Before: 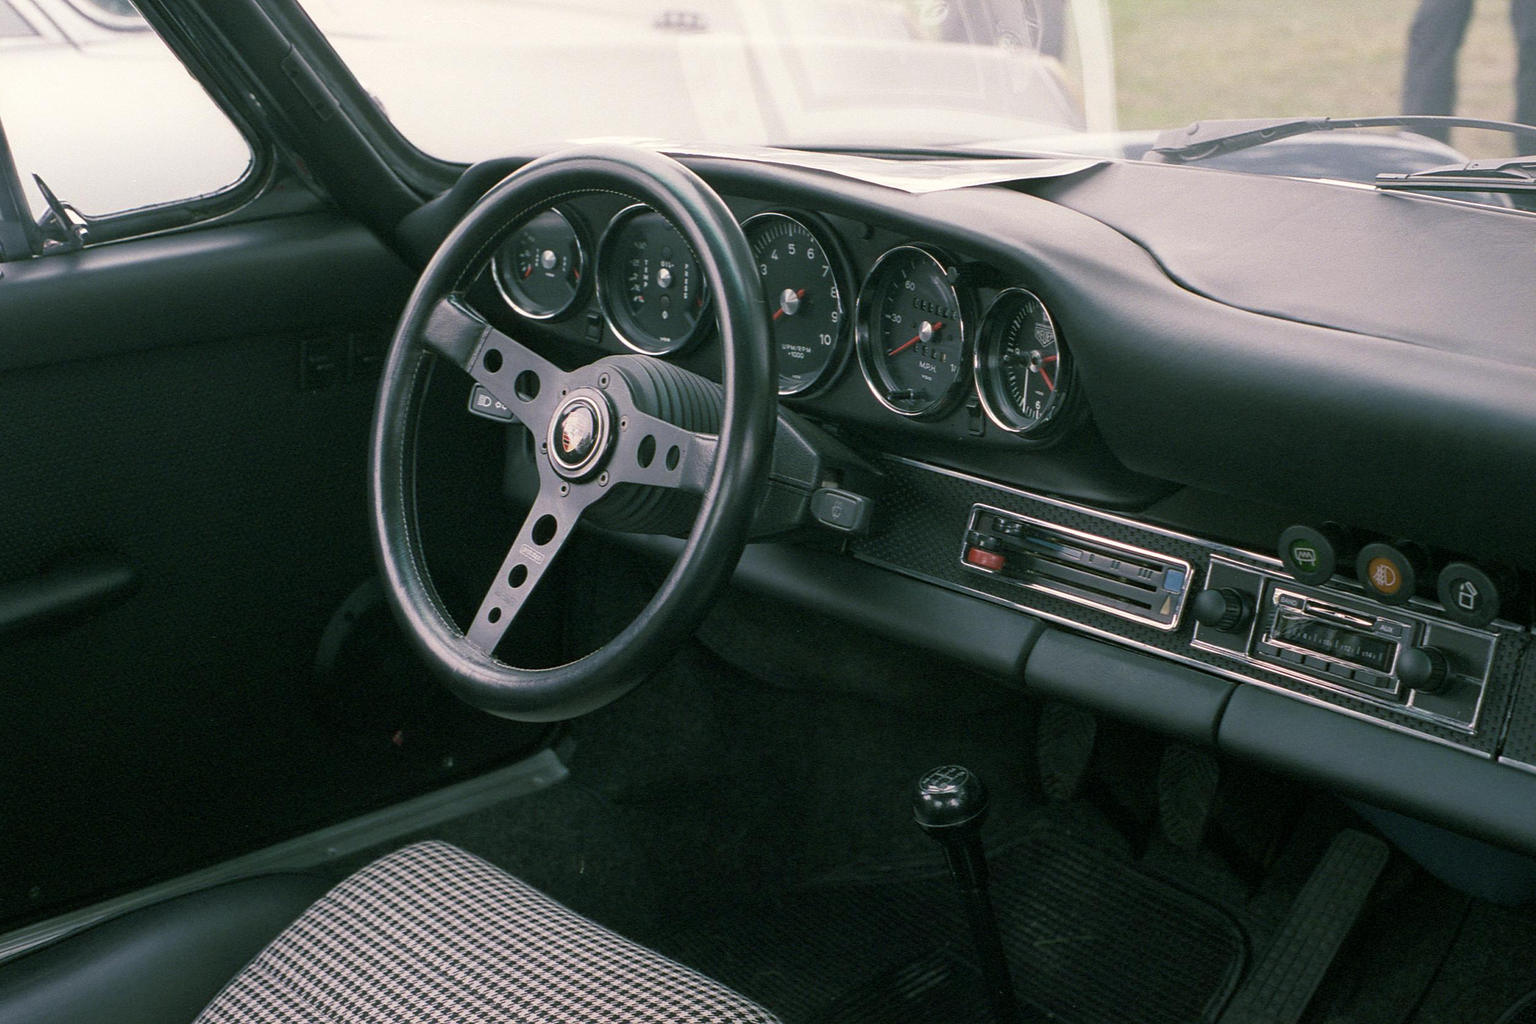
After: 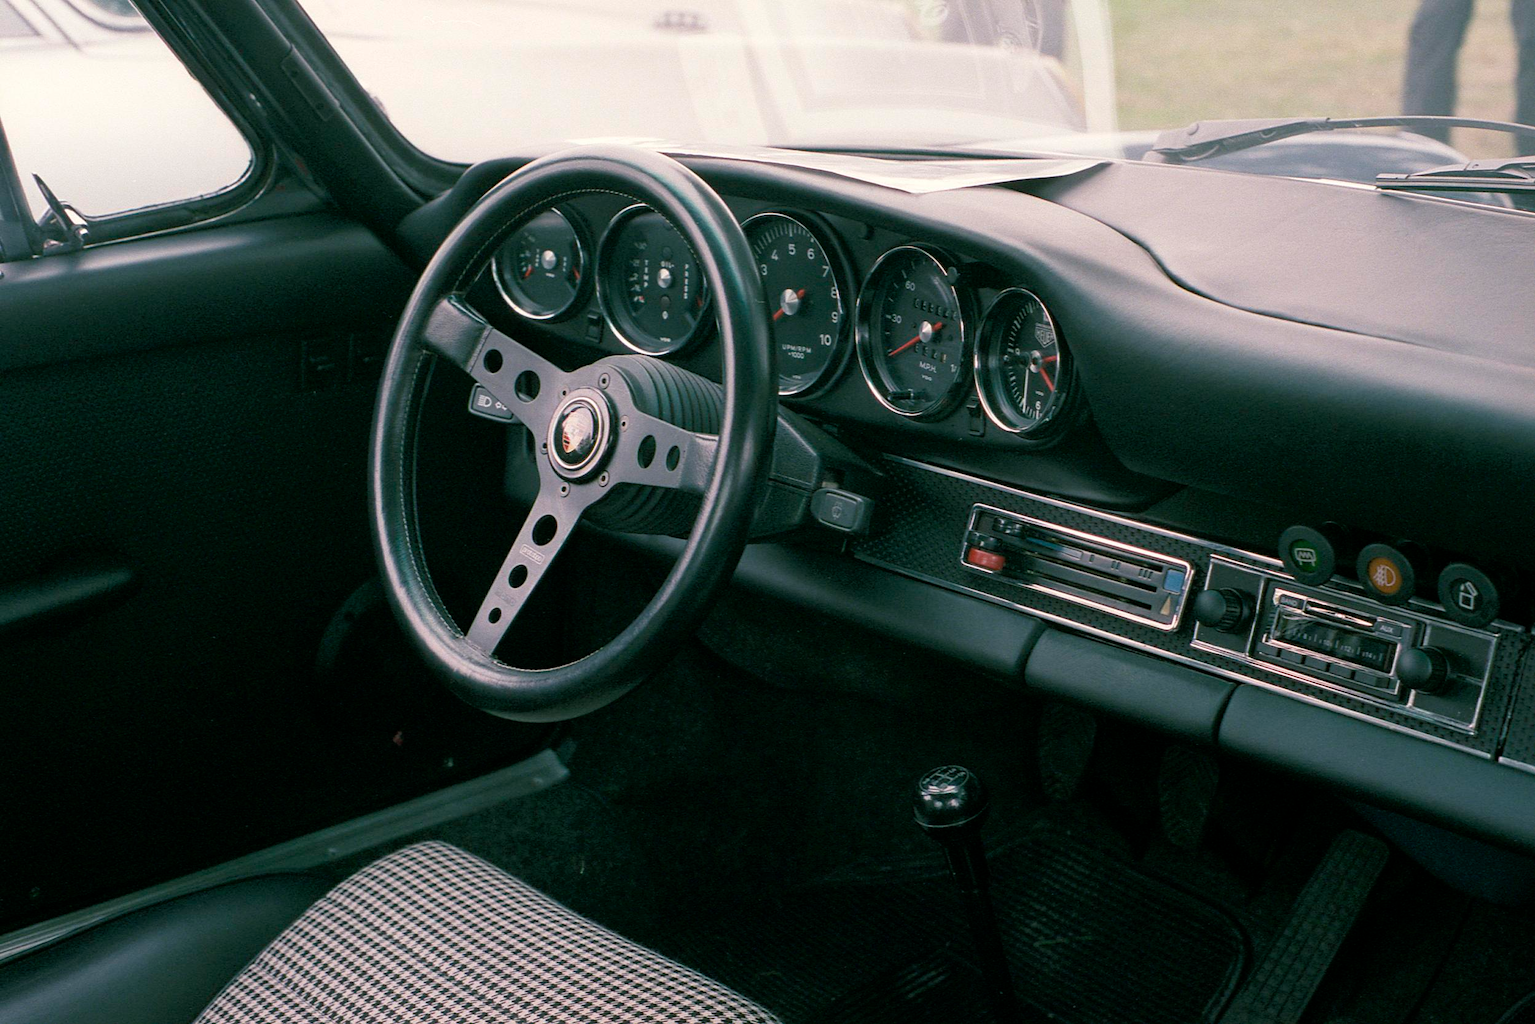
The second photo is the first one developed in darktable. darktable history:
tone equalizer: -8 EV -0.552 EV, edges refinement/feathering 500, mask exposure compensation -1.57 EV, preserve details no
